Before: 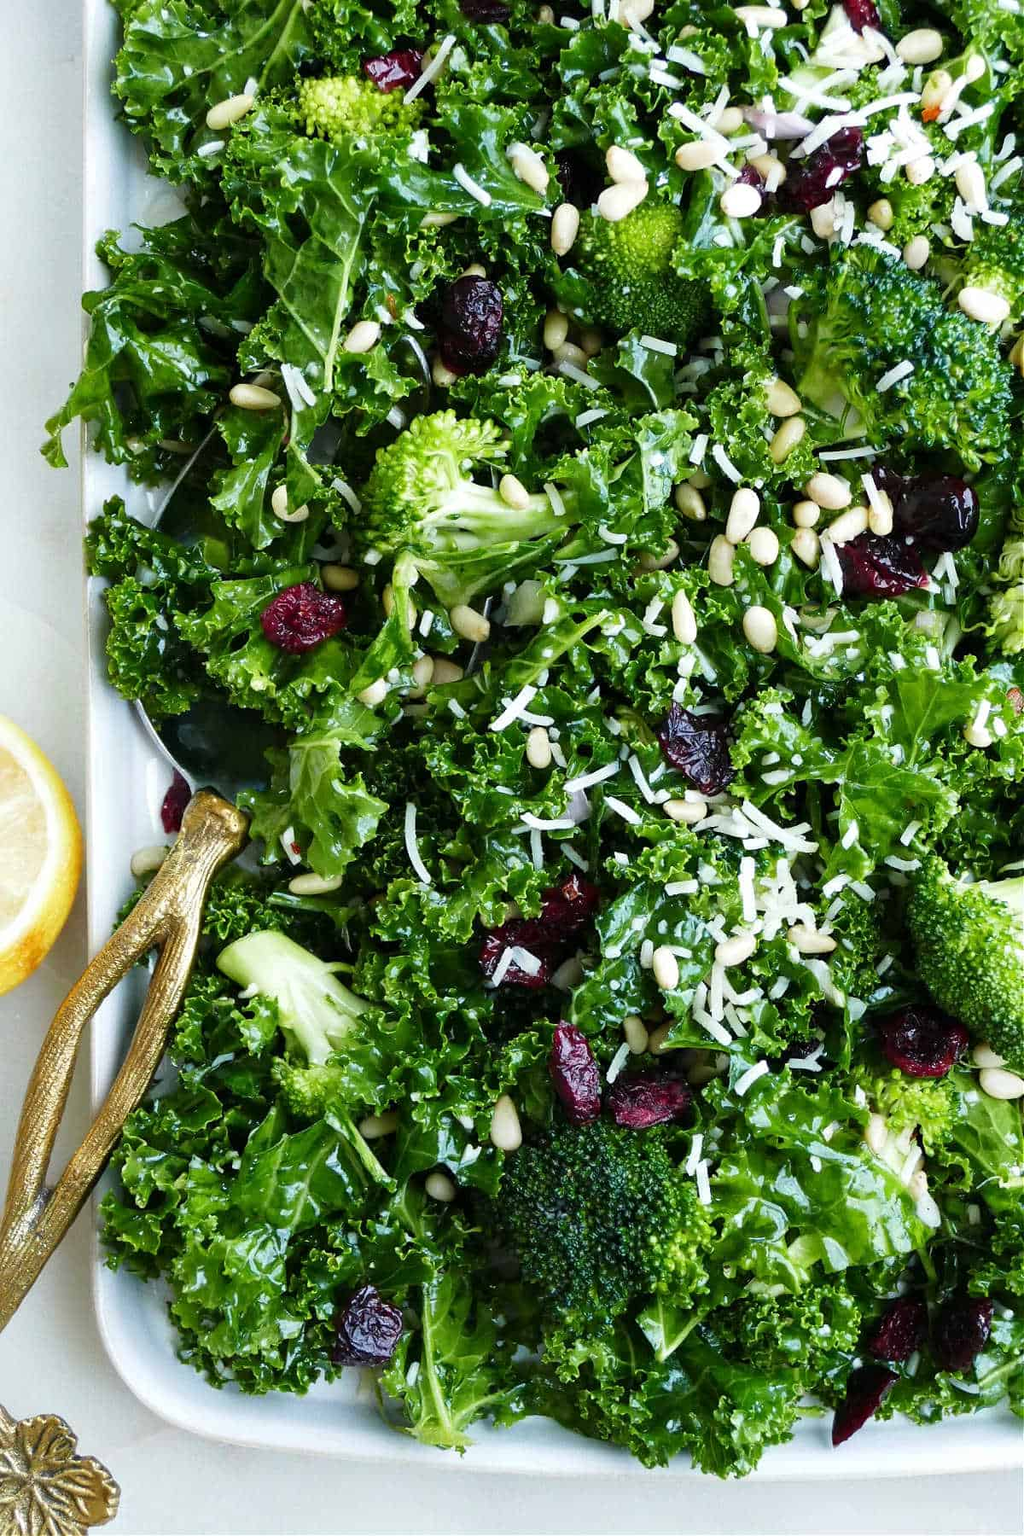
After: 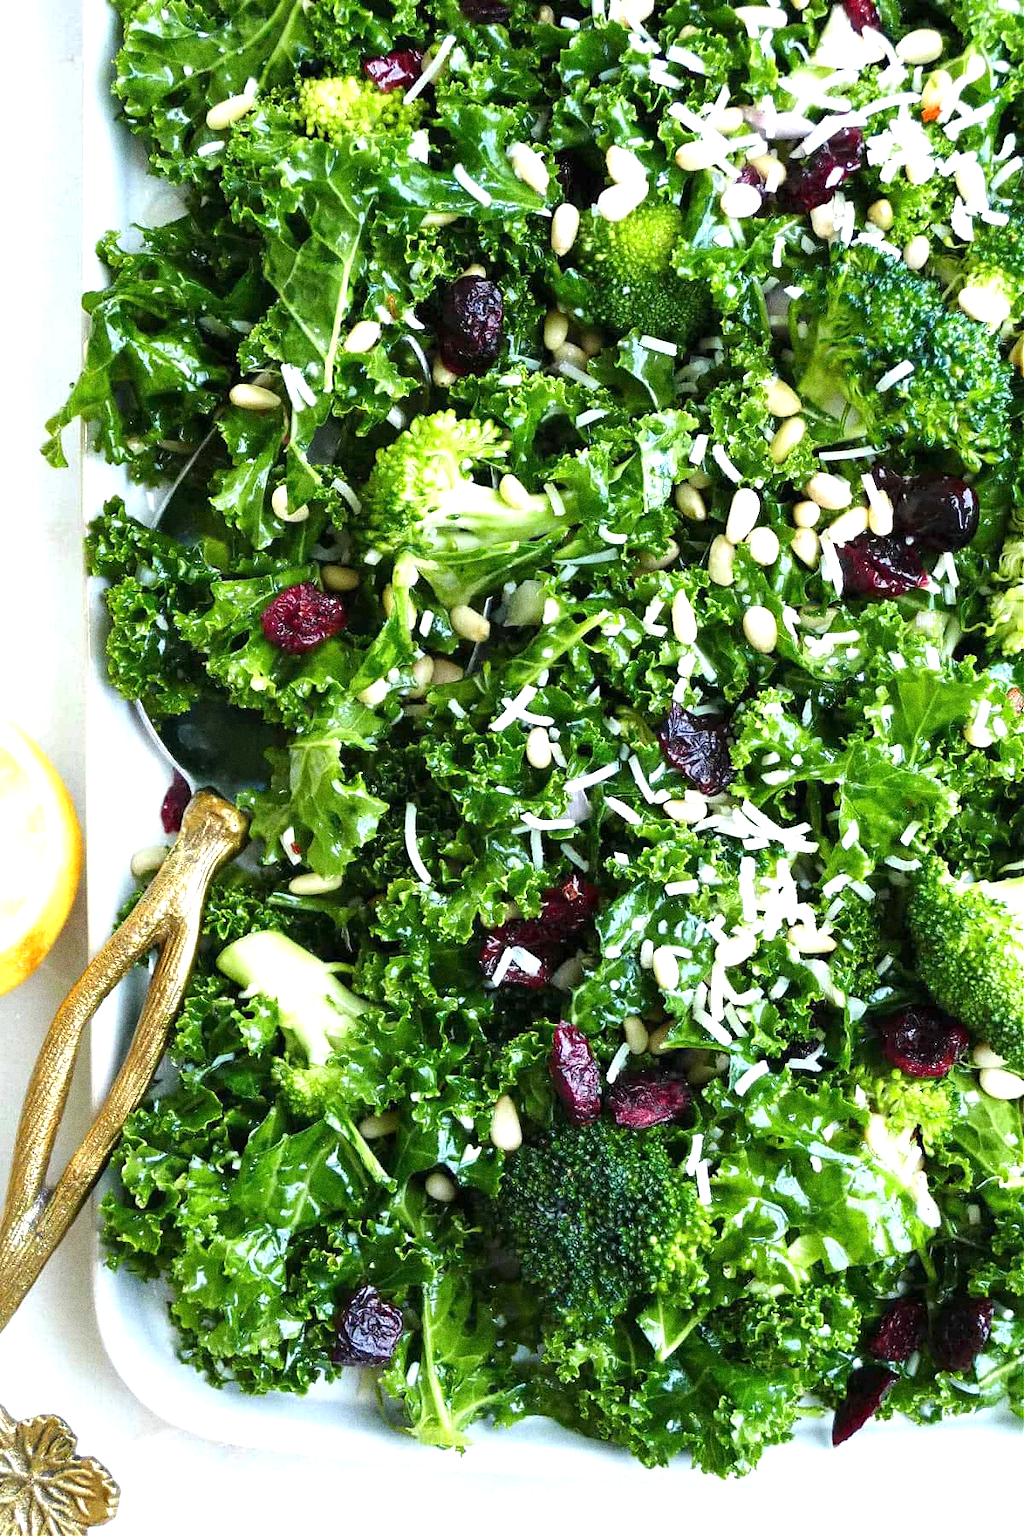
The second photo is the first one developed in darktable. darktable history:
grain: coarseness 0.09 ISO, strength 40%
exposure: black level correction 0, exposure 0.7 EV, compensate exposure bias true, compensate highlight preservation false
